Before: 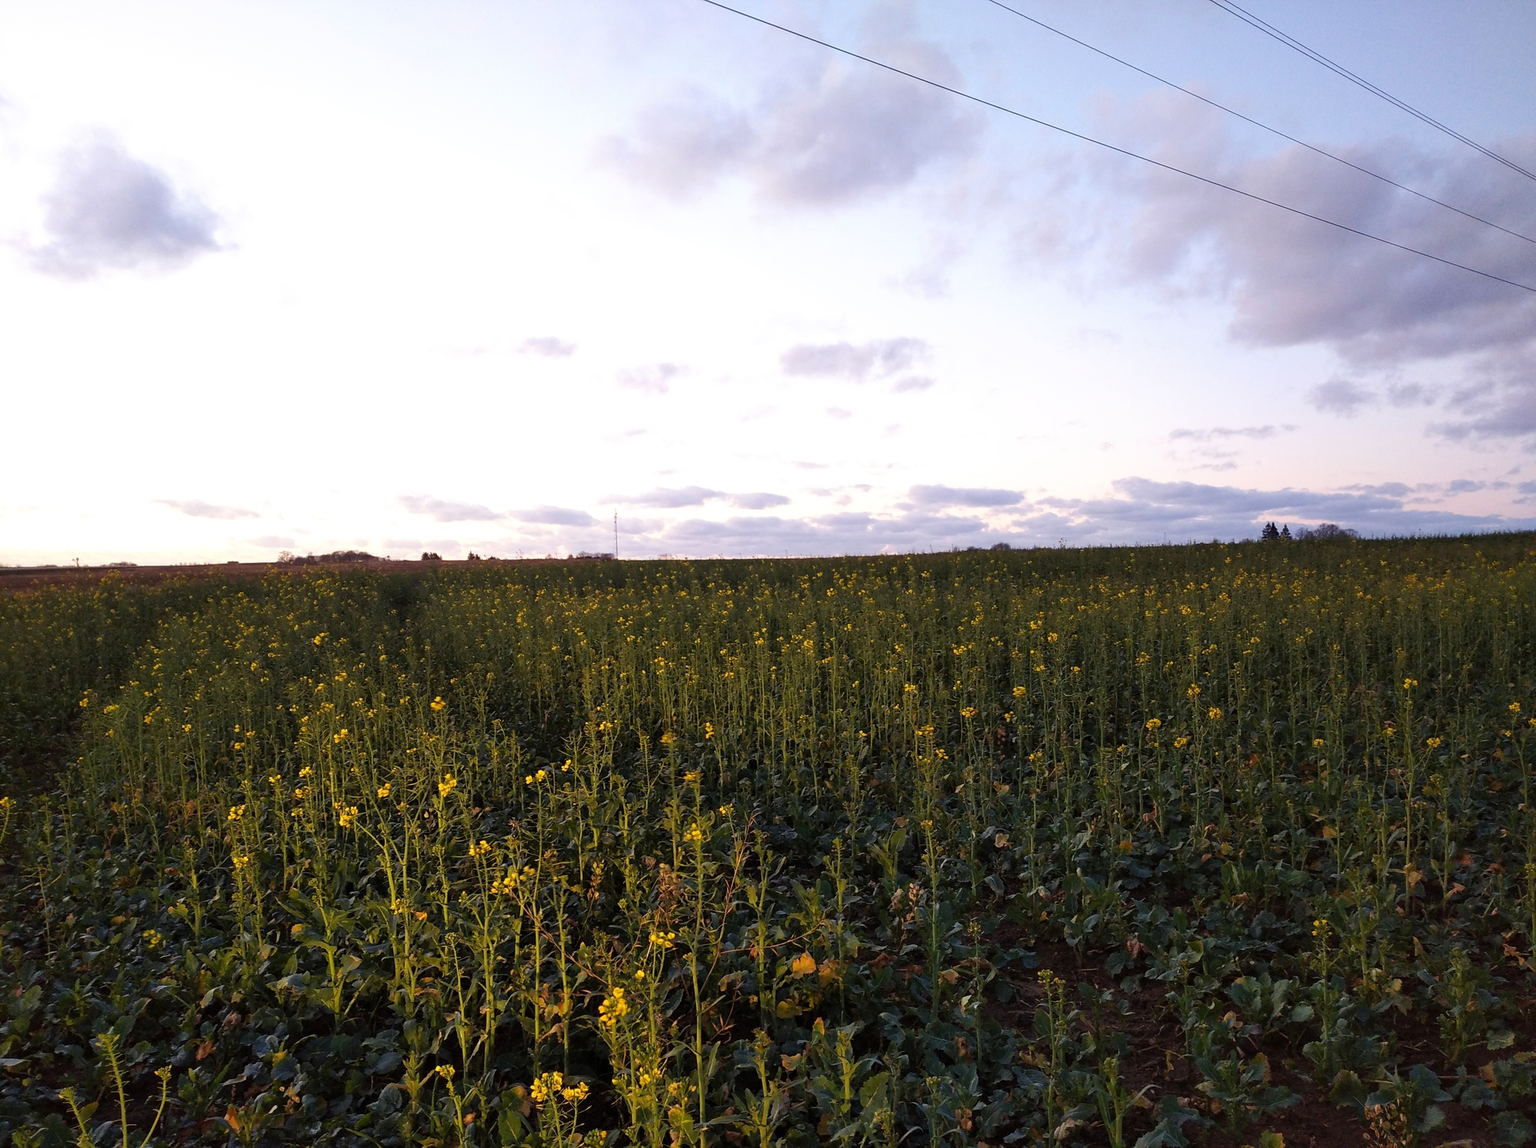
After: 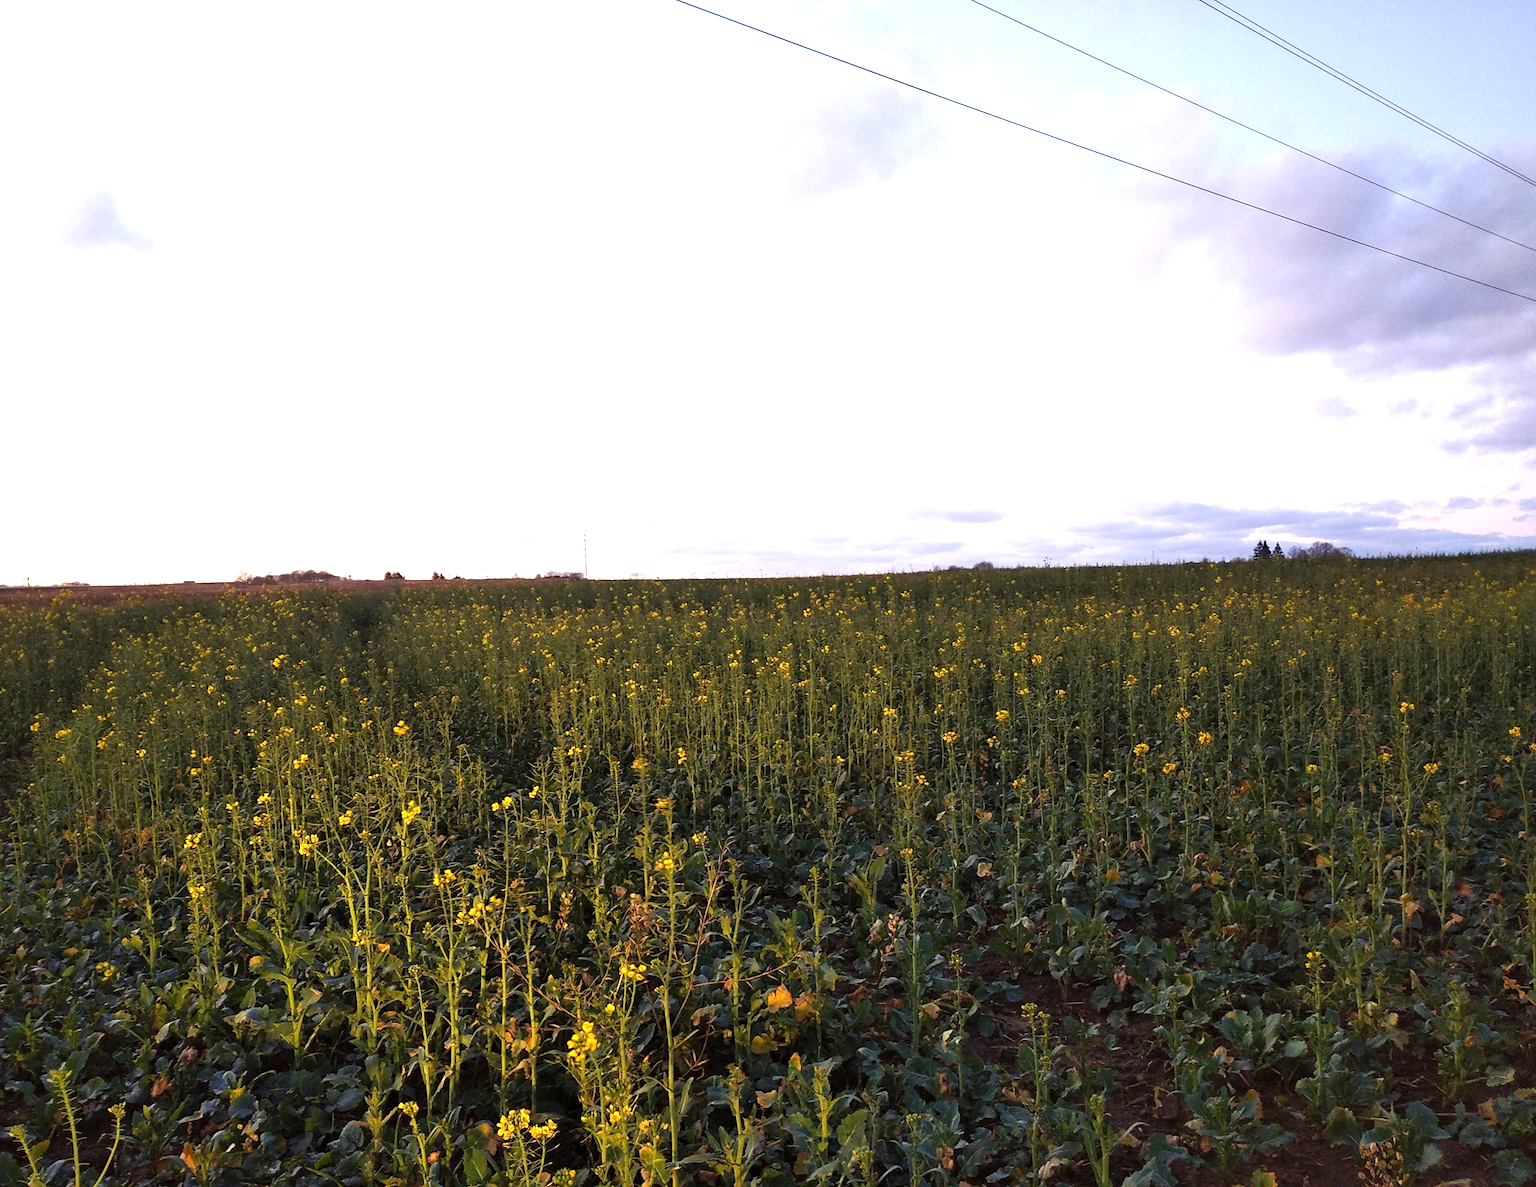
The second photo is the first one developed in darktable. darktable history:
crop and rotate: left 3.314%
exposure: exposure 0.762 EV, compensate highlight preservation false
